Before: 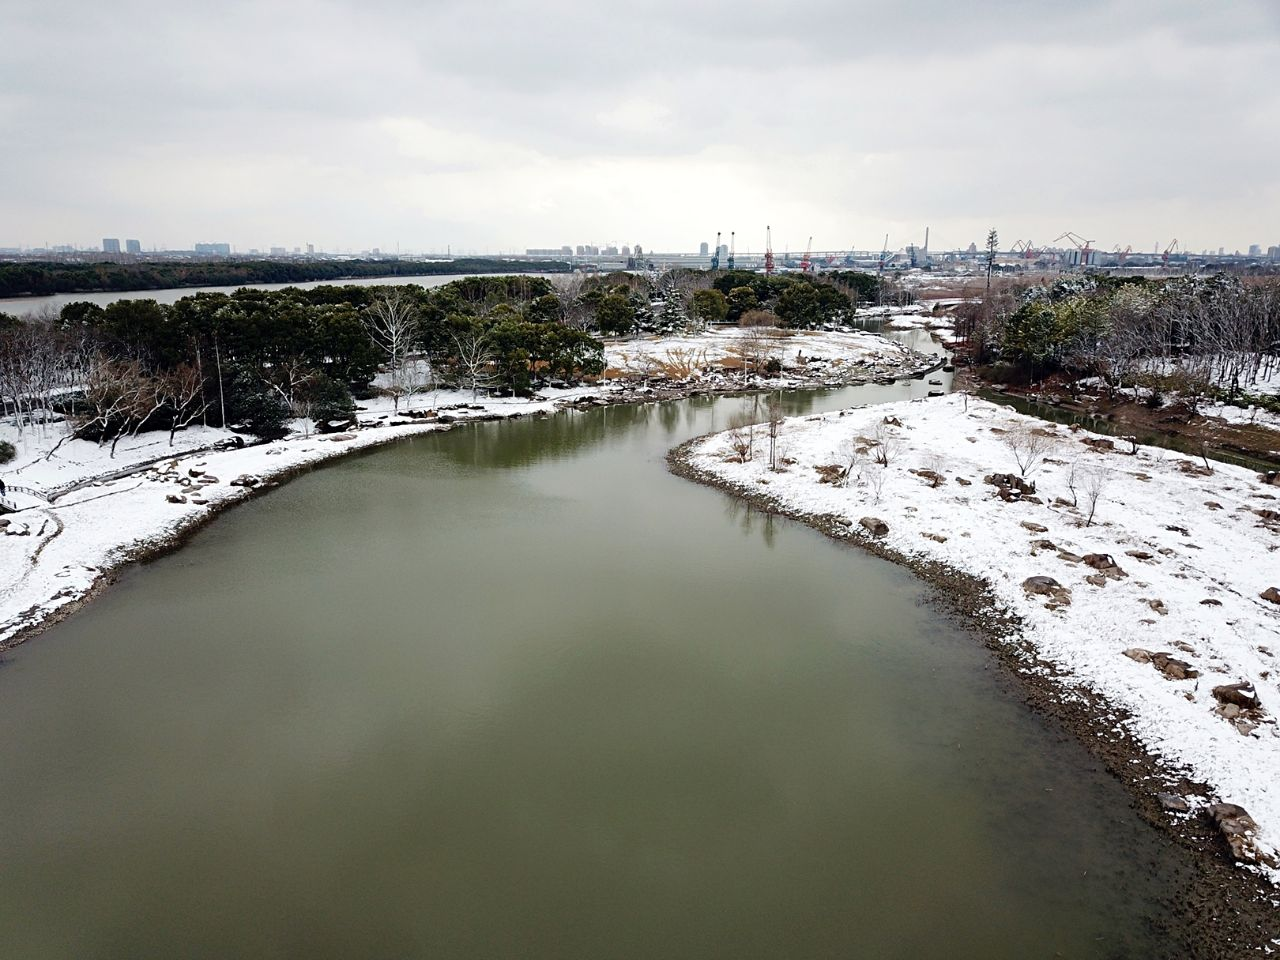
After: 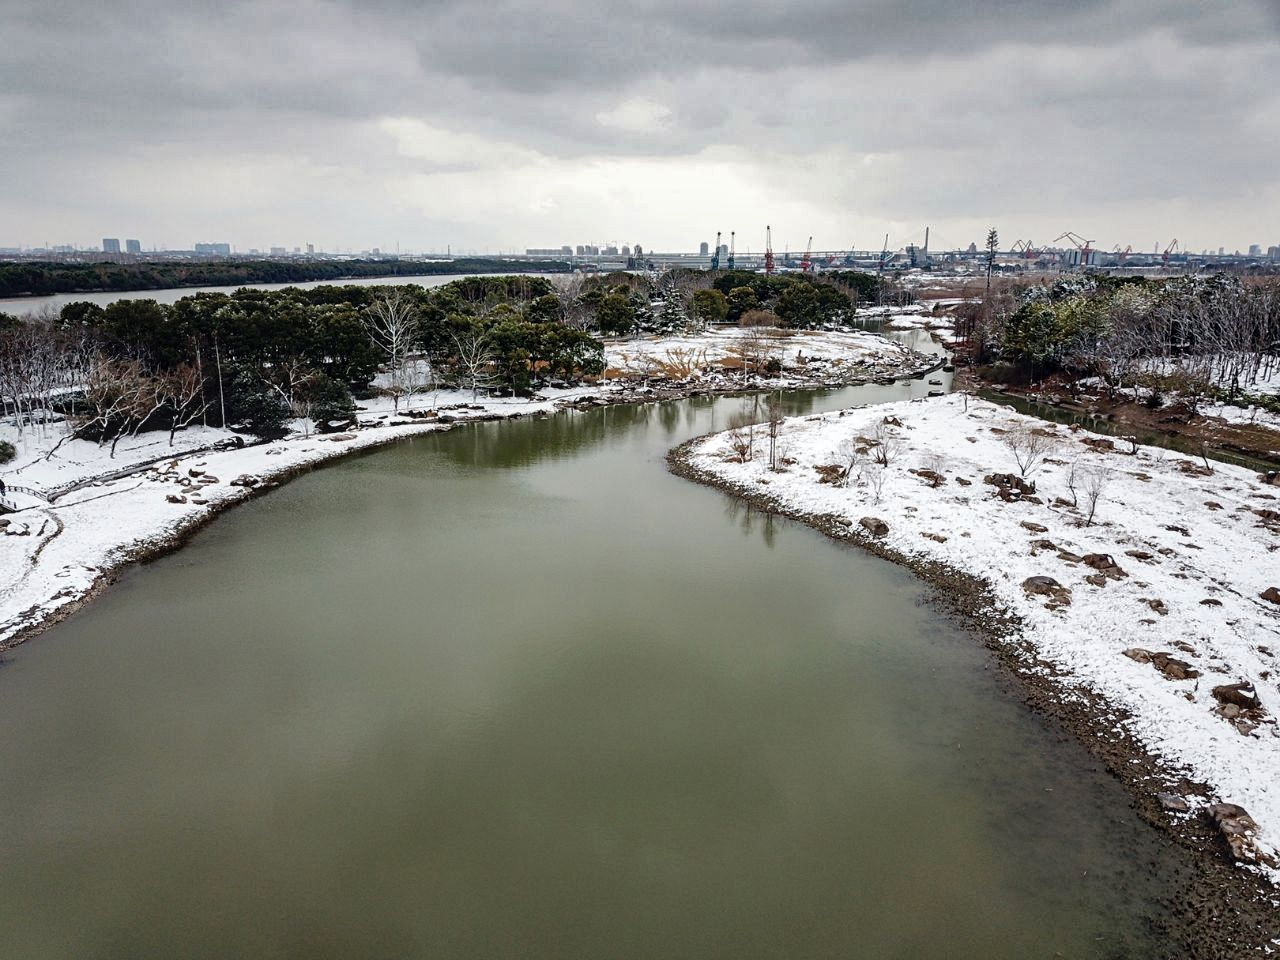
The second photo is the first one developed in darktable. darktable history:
exposure: exposure -0.046 EV, compensate highlight preservation false
local contrast: on, module defaults
shadows and highlights: white point adjustment 0.157, highlights -70.04, soften with gaussian
